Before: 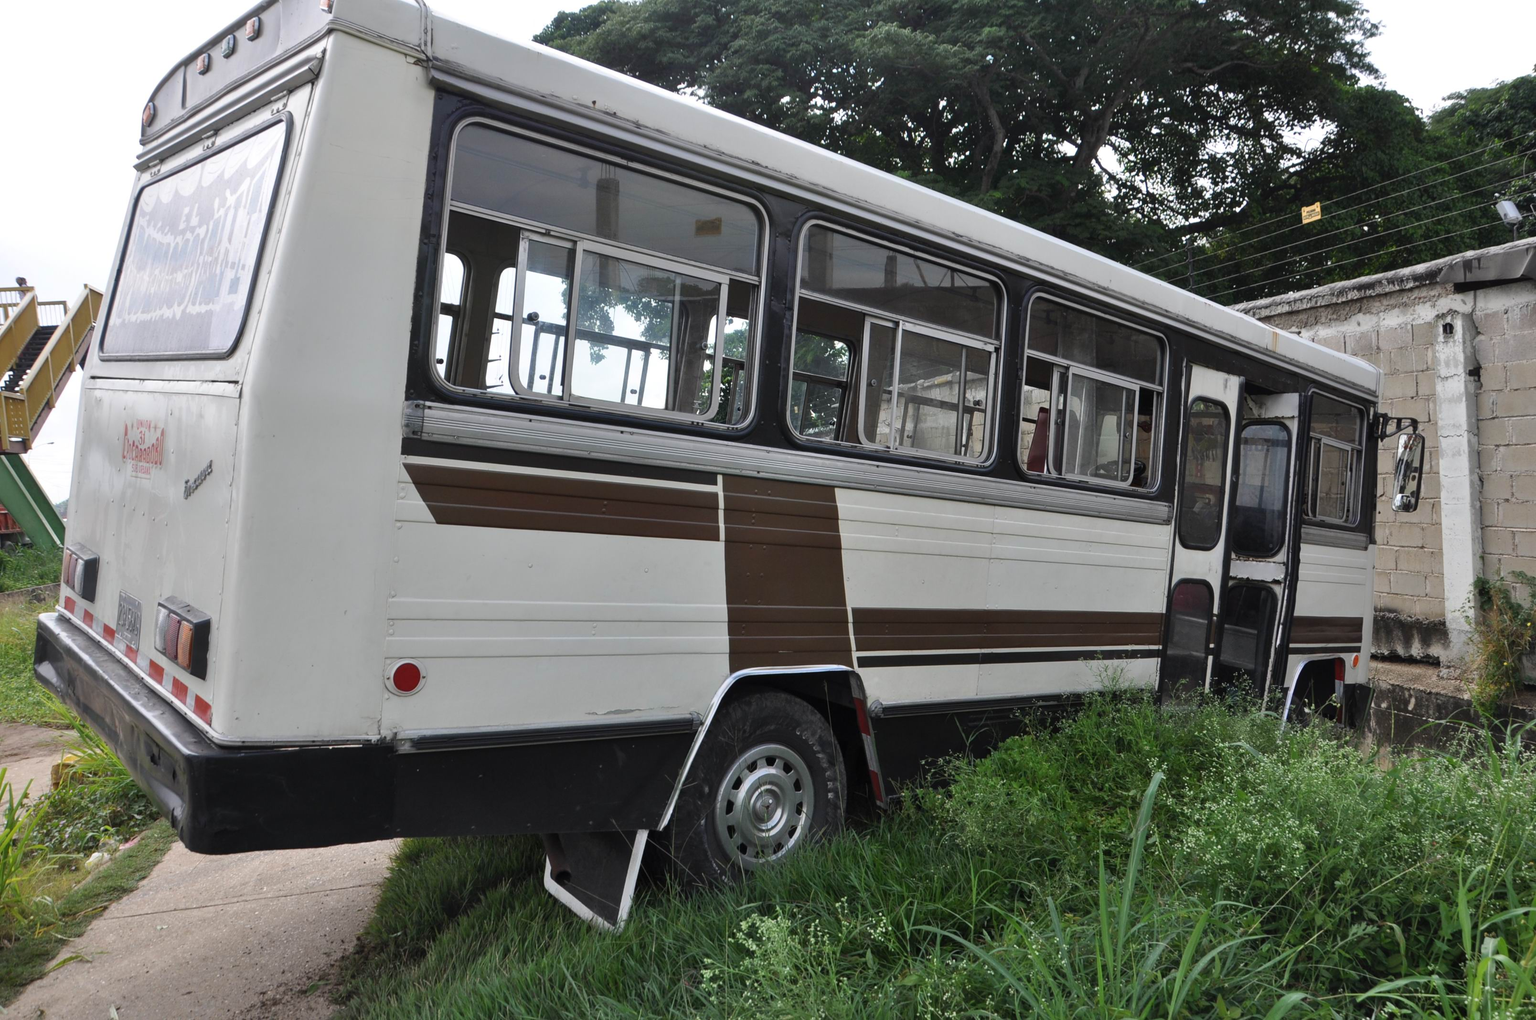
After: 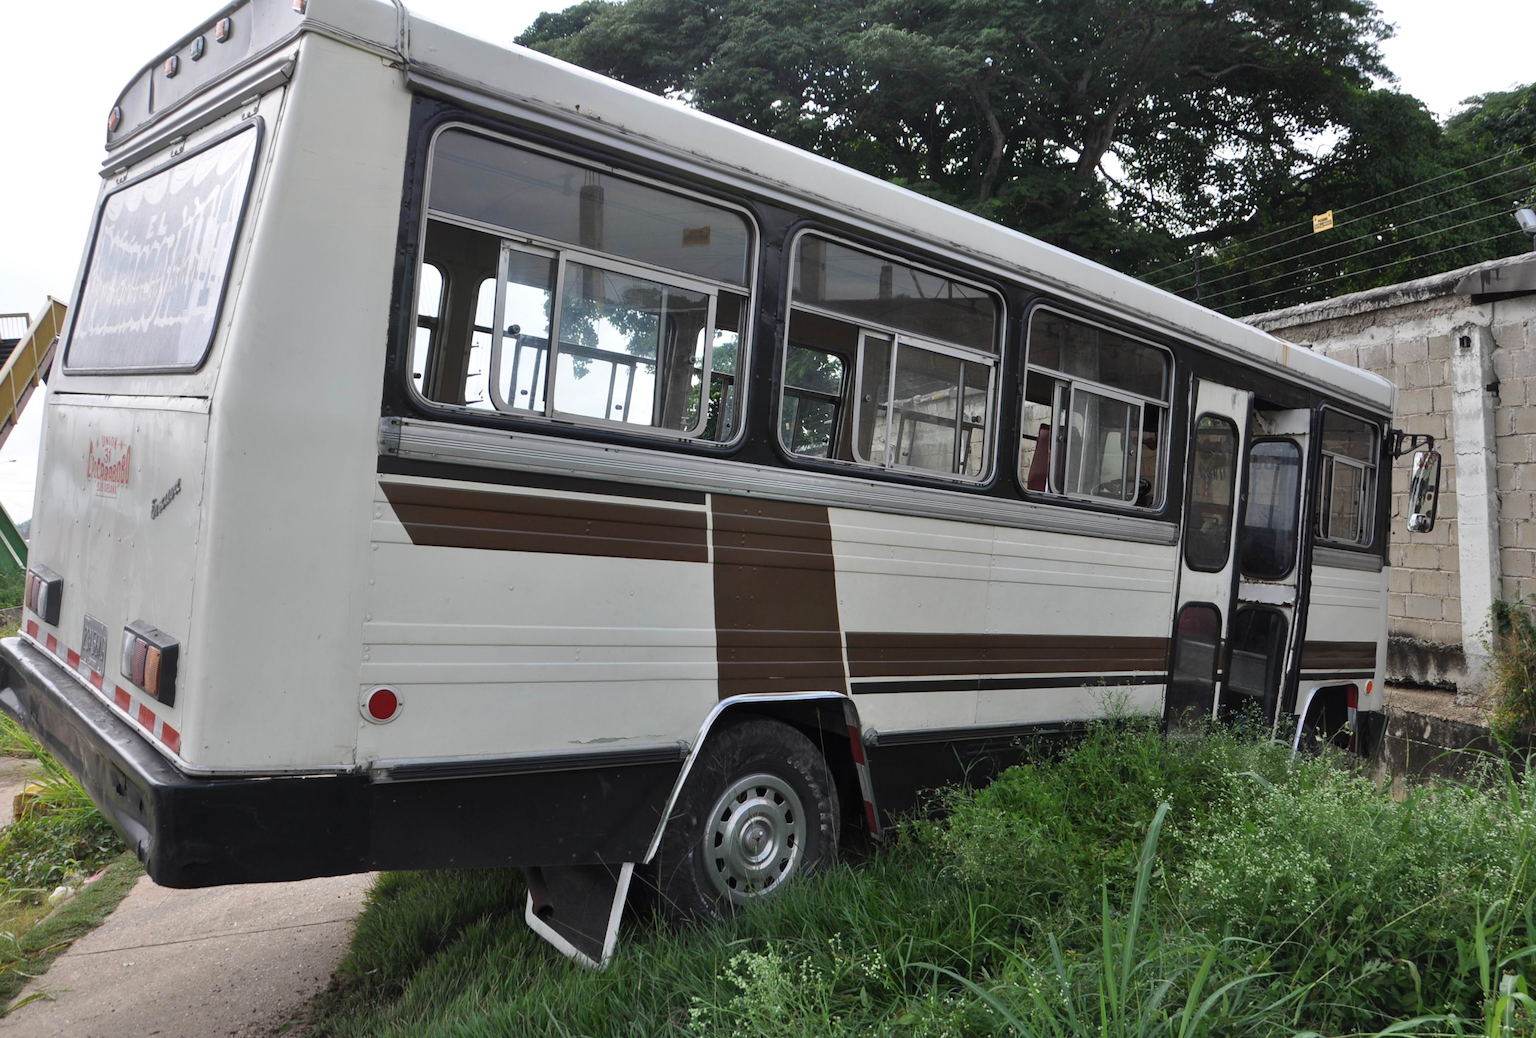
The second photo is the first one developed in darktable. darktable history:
crop and rotate: left 2.565%, right 1.213%, bottom 2.065%
